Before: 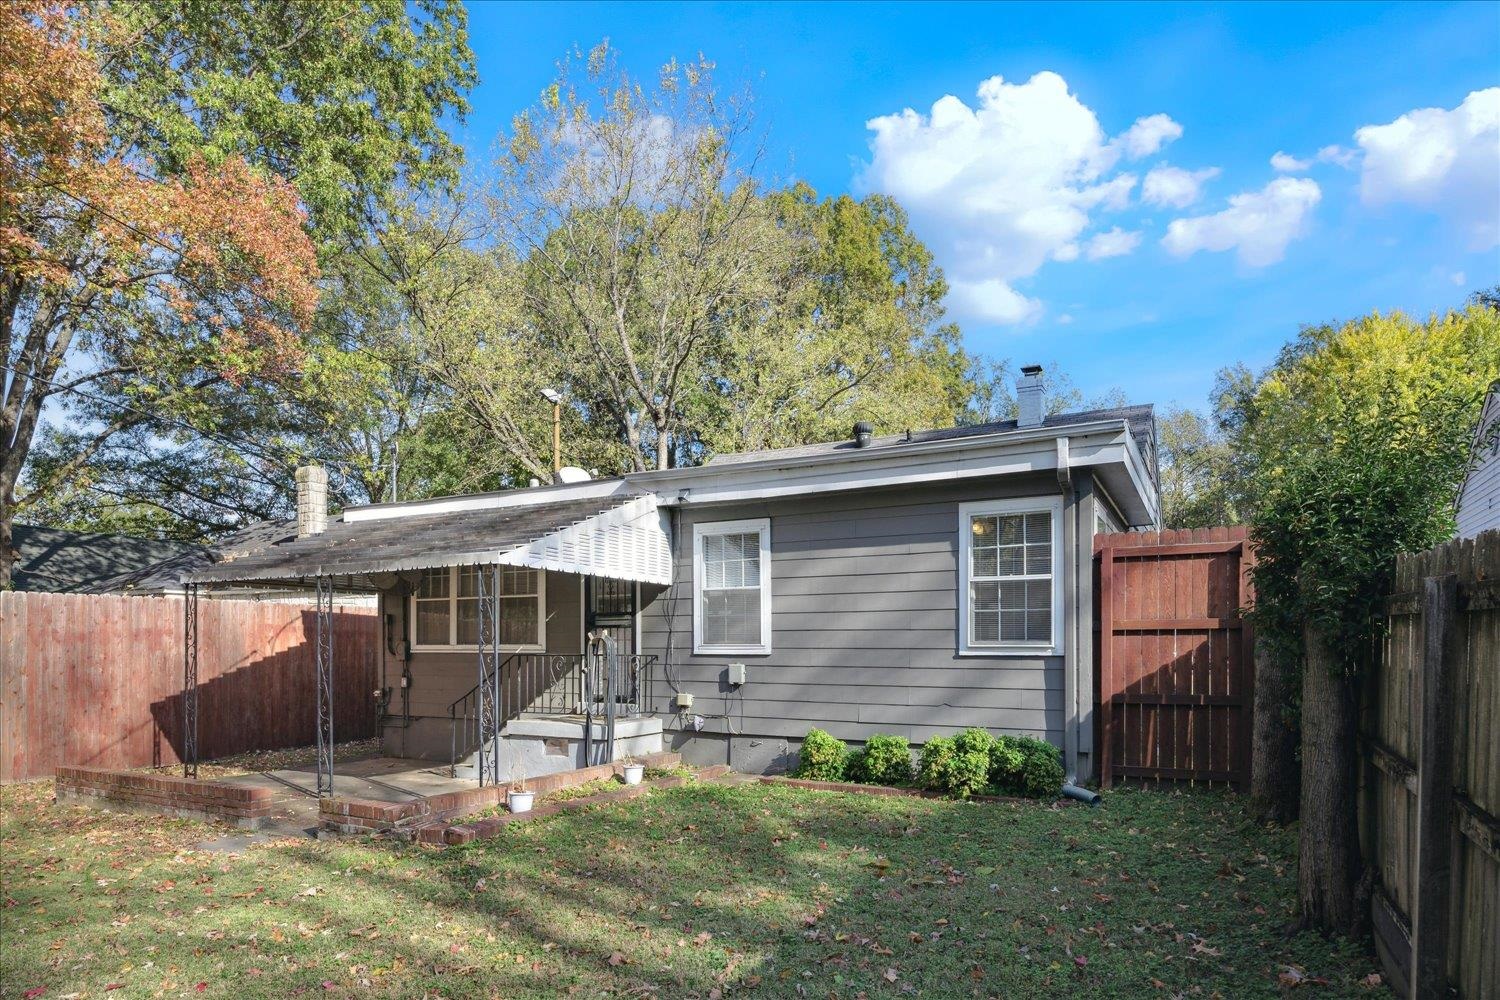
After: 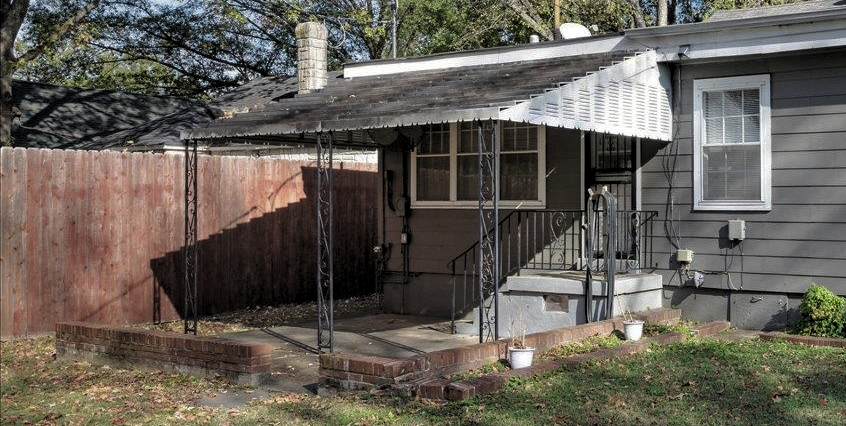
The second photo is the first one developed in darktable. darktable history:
crop: top 44.483%, right 43.593%, bottom 12.892%
levels: levels [0.116, 0.574, 1]
base curve: curves: ch0 [(0, 0) (0.74, 0.67) (1, 1)]
